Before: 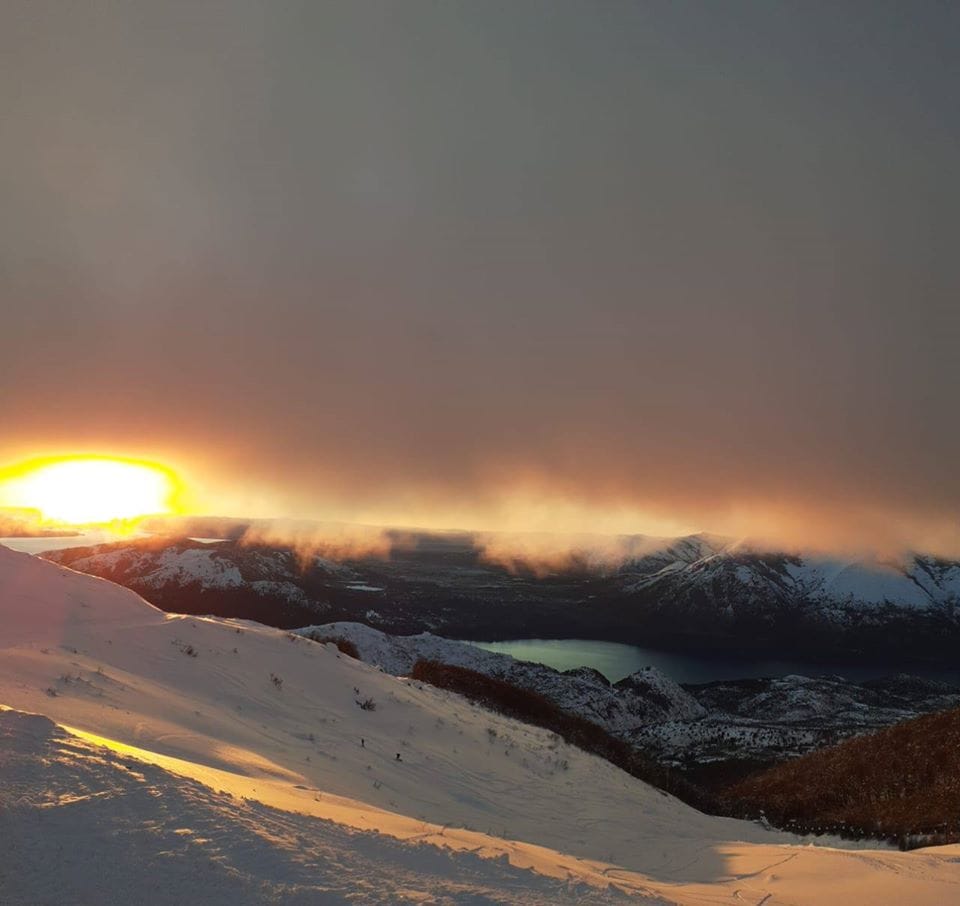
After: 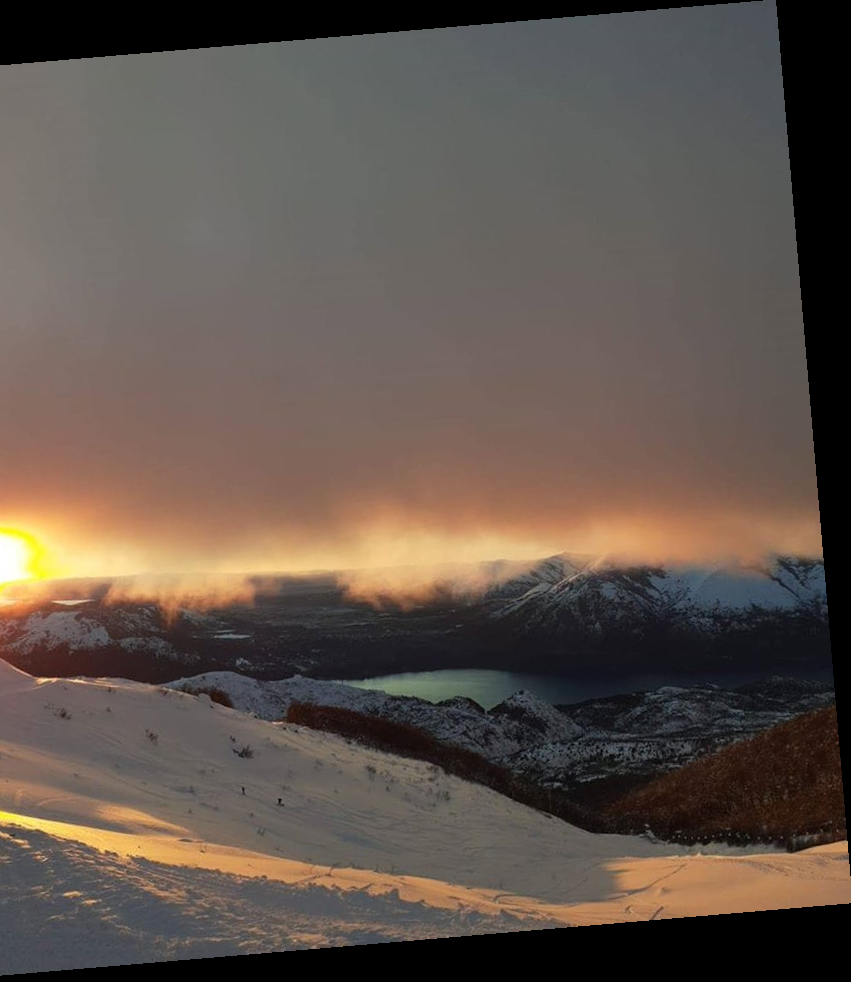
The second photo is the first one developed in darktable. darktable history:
crop: left 17.582%, bottom 0.031%
white balance: red 1, blue 1
rotate and perspective: rotation -4.86°, automatic cropping off
